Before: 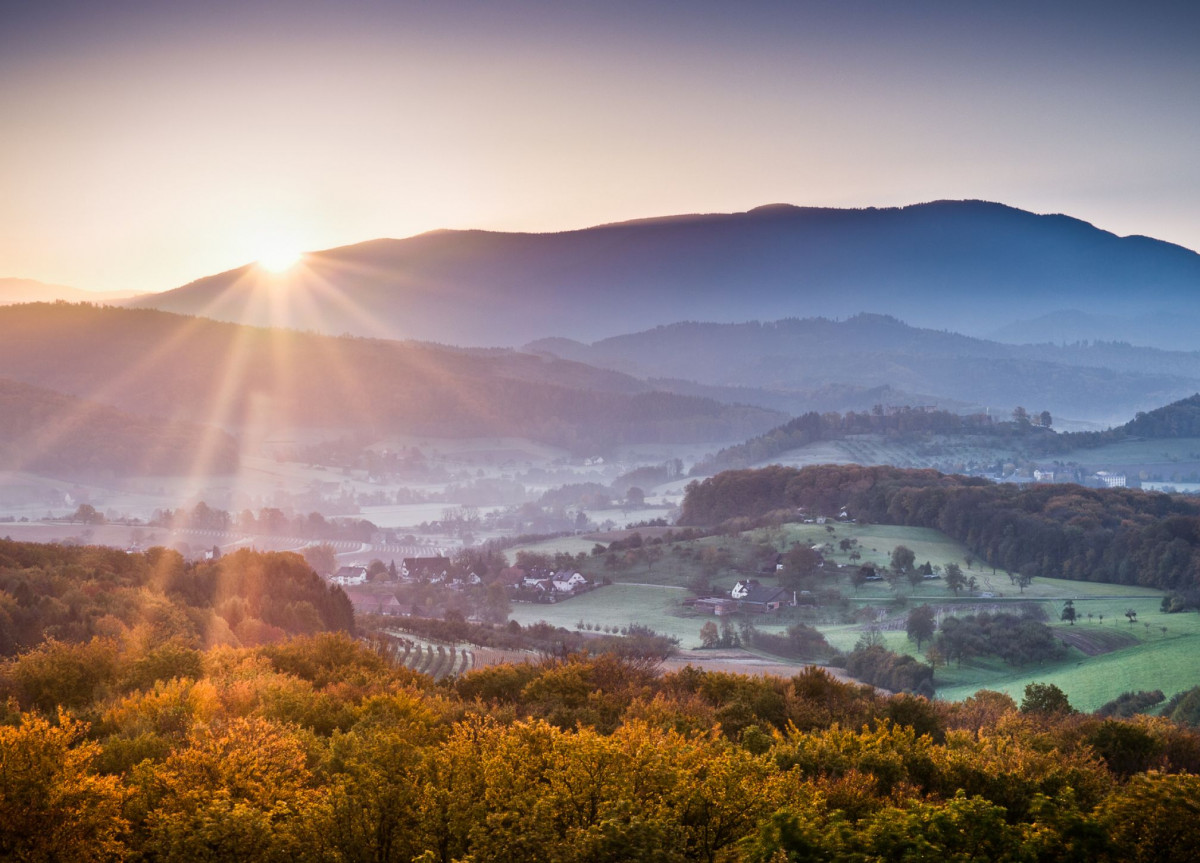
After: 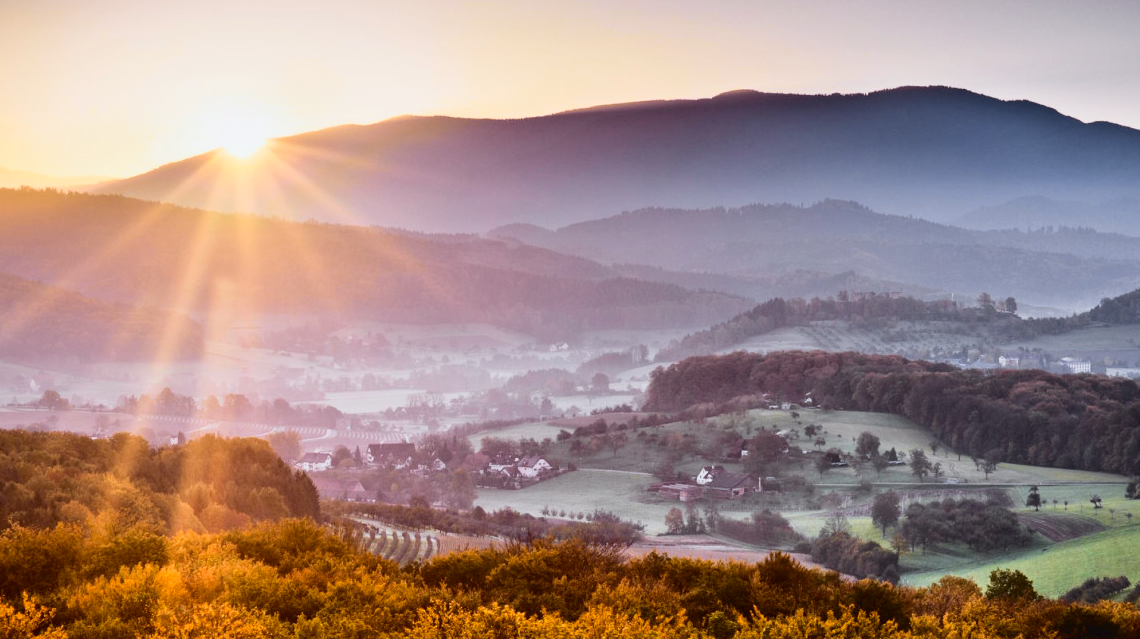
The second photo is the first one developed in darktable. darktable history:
tone curve: curves: ch0 [(0, 0.023) (0.104, 0.058) (0.21, 0.162) (0.469, 0.524) (0.579, 0.65) (0.725, 0.8) (0.858, 0.903) (1, 0.974)]; ch1 [(0, 0) (0.414, 0.395) (0.447, 0.447) (0.502, 0.501) (0.521, 0.512) (0.566, 0.566) (0.618, 0.61) (0.654, 0.642) (1, 1)]; ch2 [(0, 0) (0.369, 0.388) (0.437, 0.453) (0.492, 0.485) (0.524, 0.508) (0.553, 0.566) (0.583, 0.608) (1, 1)], color space Lab, independent channels, preserve colors none
crop and rotate: left 2.991%, top 13.302%, right 1.981%, bottom 12.636%
rgb levels: mode RGB, independent channels, levels [[0, 0.5, 1], [0, 0.521, 1], [0, 0.536, 1]]
